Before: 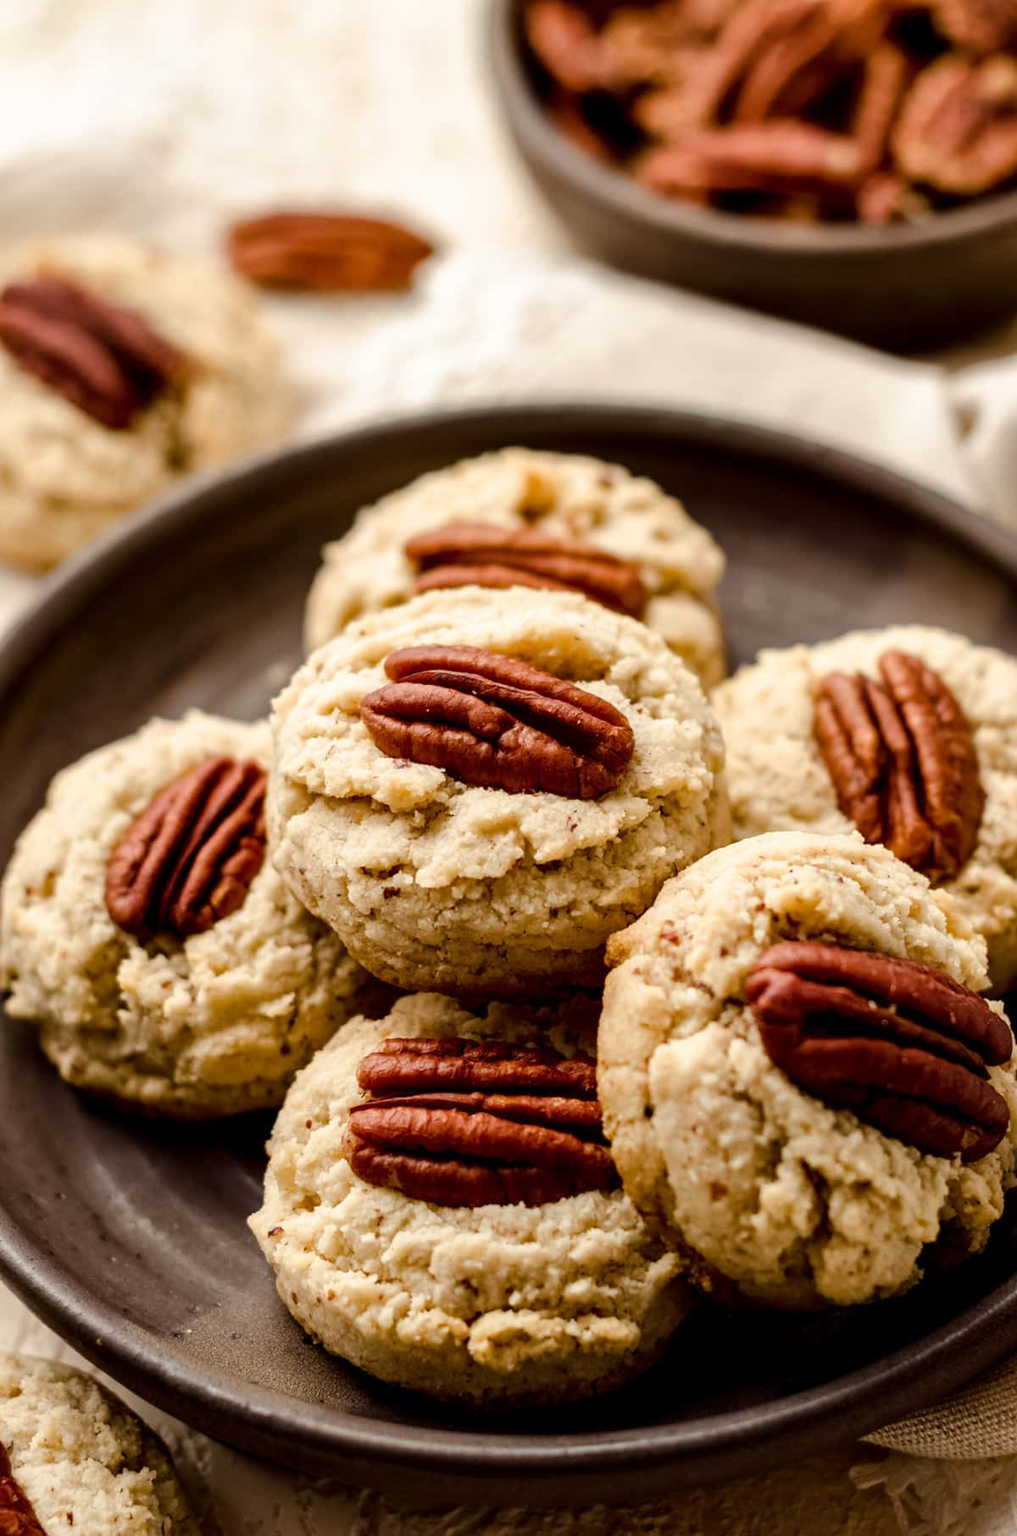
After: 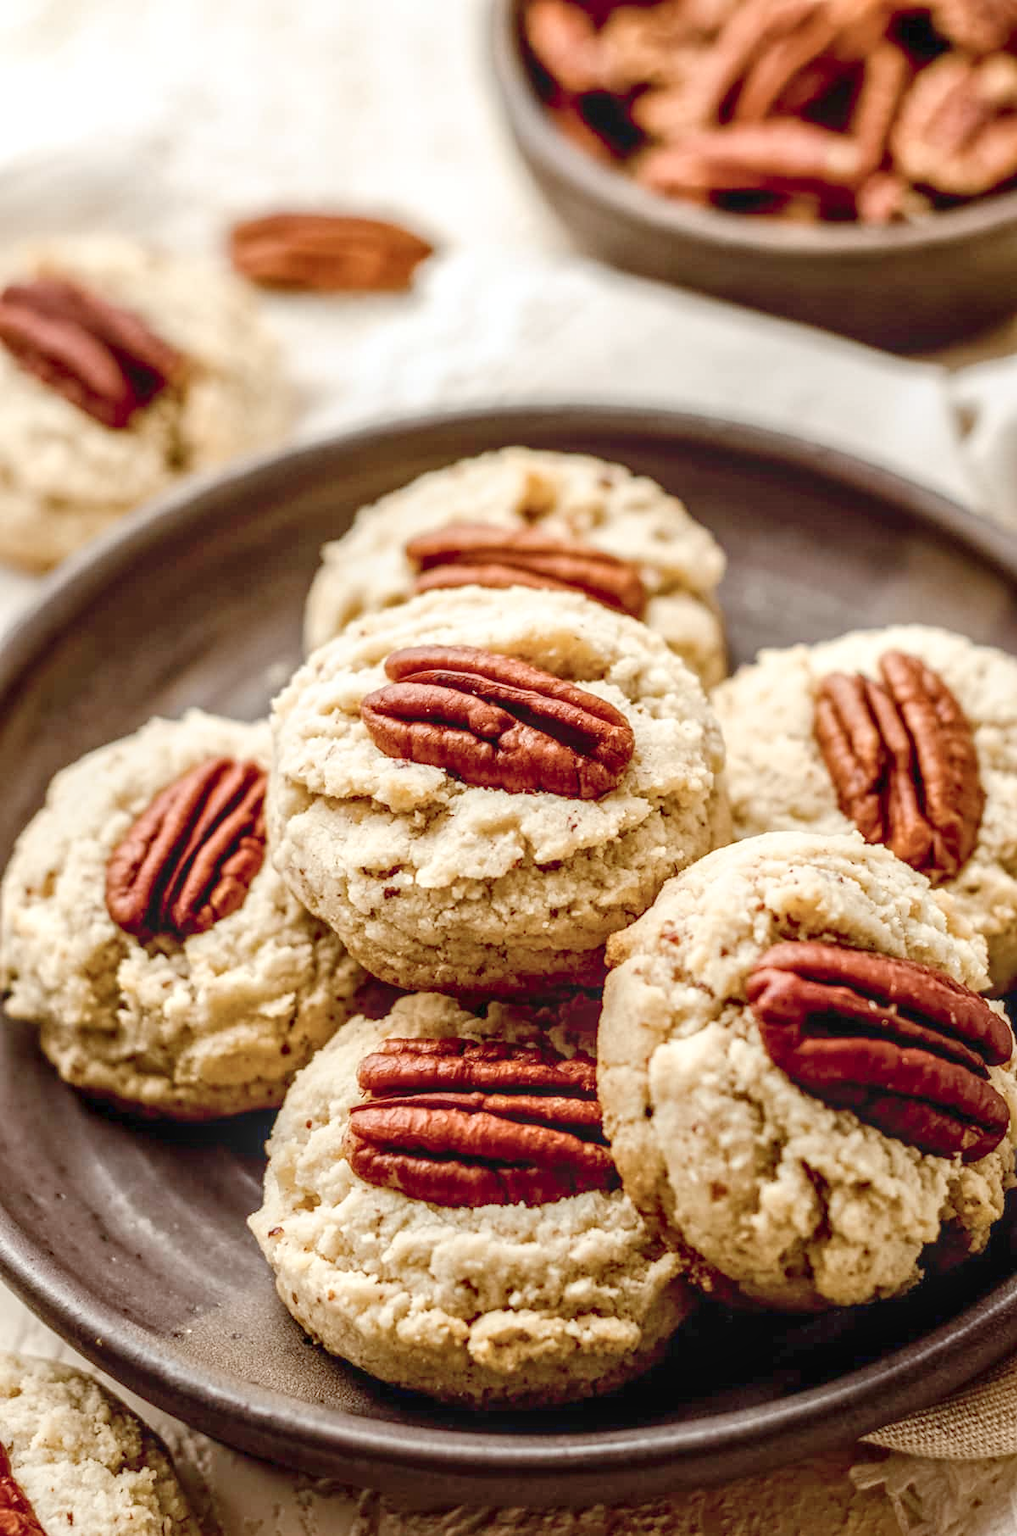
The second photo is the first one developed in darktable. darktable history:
contrast brightness saturation: contrast 0.1, saturation -0.3
local contrast: highlights 0%, shadows 0%, detail 133%
levels: levels [0, 0.397, 0.955]
white balance: red 0.982, blue 1.018
